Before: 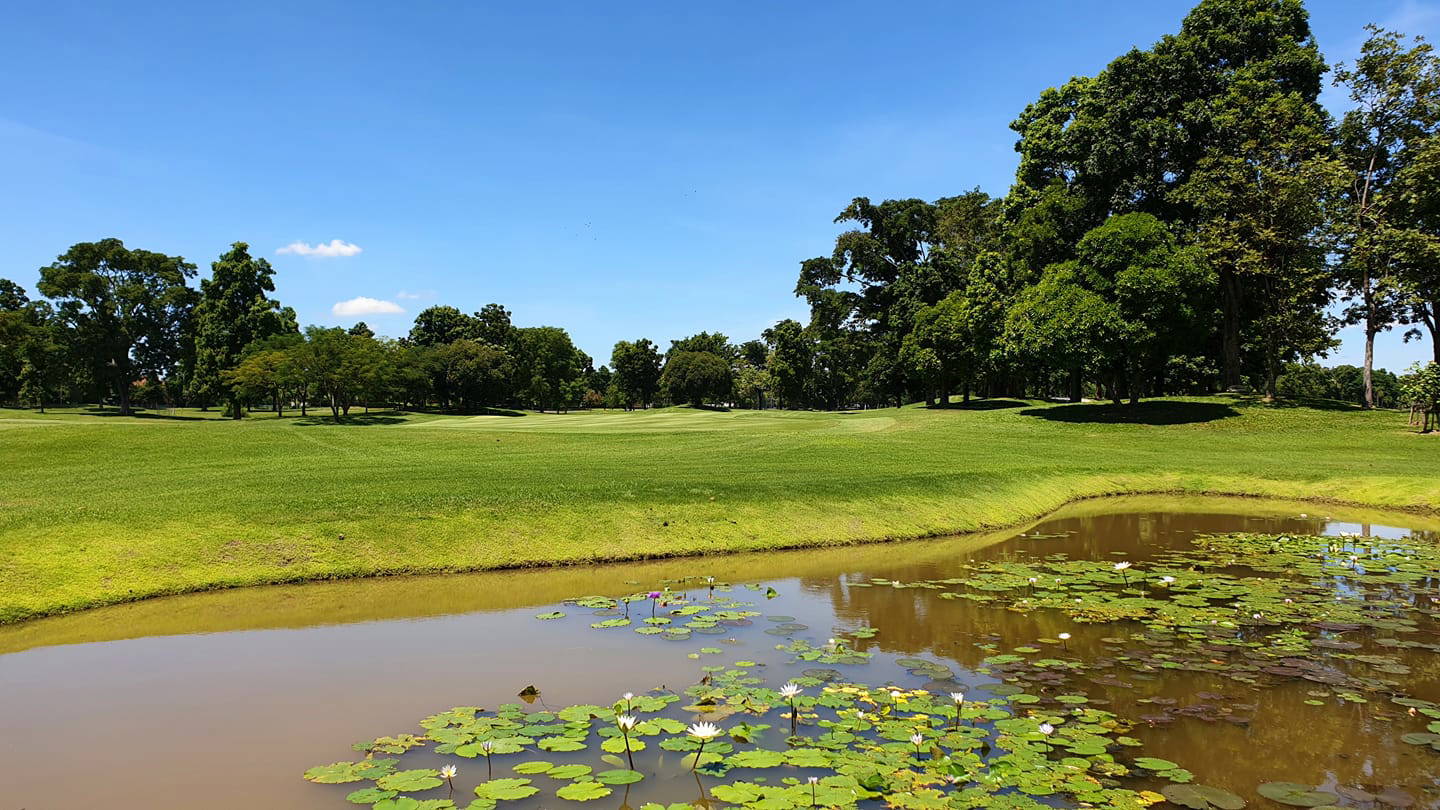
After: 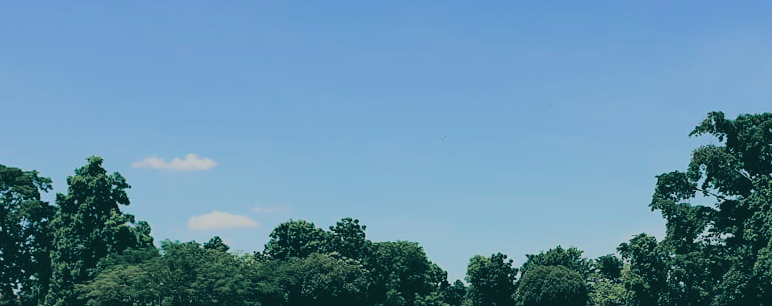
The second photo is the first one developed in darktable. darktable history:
tone curve: curves: ch0 [(0, 0) (0.081, 0.044) (0.185, 0.145) (0.283, 0.273) (0.405, 0.449) (0.495, 0.554) (0.686, 0.743) (0.826, 0.853) (0.978, 0.988)]; ch1 [(0, 0) (0.147, 0.166) (0.321, 0.362) (0.371, 0.402) (0.423, 0.426) (0.479, 0.472) (0.505, 0.497) (0.521, 0.506) (0.551, 0.546) (0.586, 0.571) (0.625, 0.638) (0.68, 0.715) (1, 1)]; ch2 [(0, 0) (0.346, 0.378) (0.404, 0.427) (0.502, 0.498) (0.531, 0.517) (0.547, 0.526) (0.582, 0.571) (0.629, 0.626) (0.717, 0.678) (1, 1)], color space Lab, independent channels, preserve colors none
filmic rgb: black relative exposure -7.65 EV, white relative exposure 4.56 EV, hardness 3.61
contrast brightness saturation: contrast -0.28
split-toning: shadows › hue 186.43°, highlights › hue 49.29°, compress 30.29%
crop: left 10.121%, top 10.631%, right 36.218%, bottom 51.526%
color balance rgb: perceptual saturation grading › global saturation 20%, global vibrance 20%
